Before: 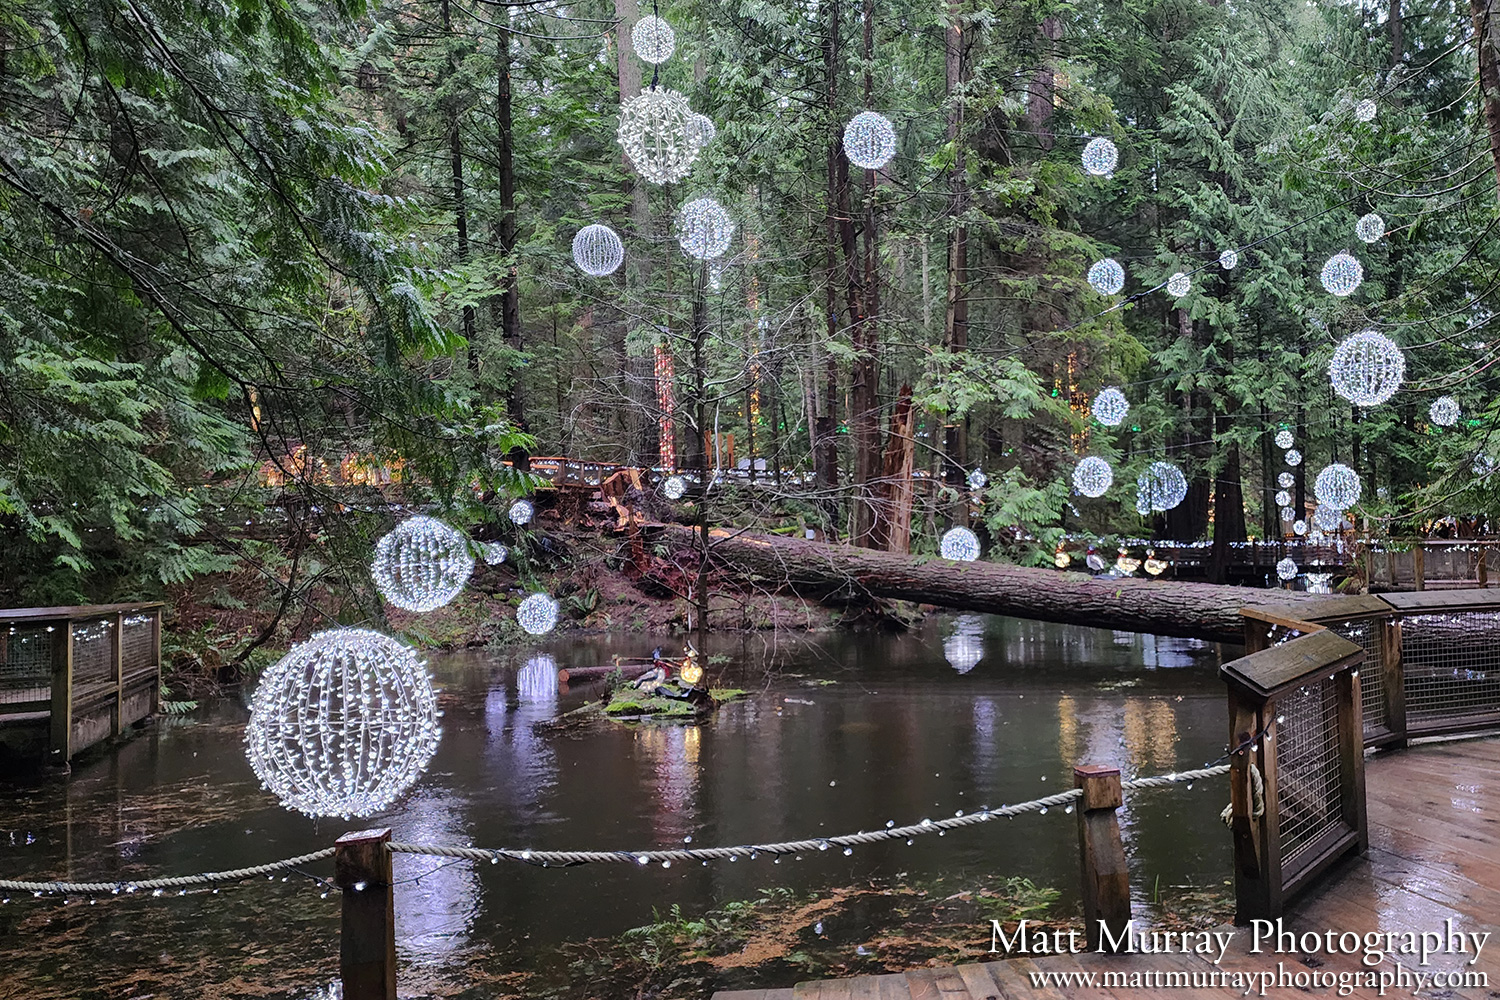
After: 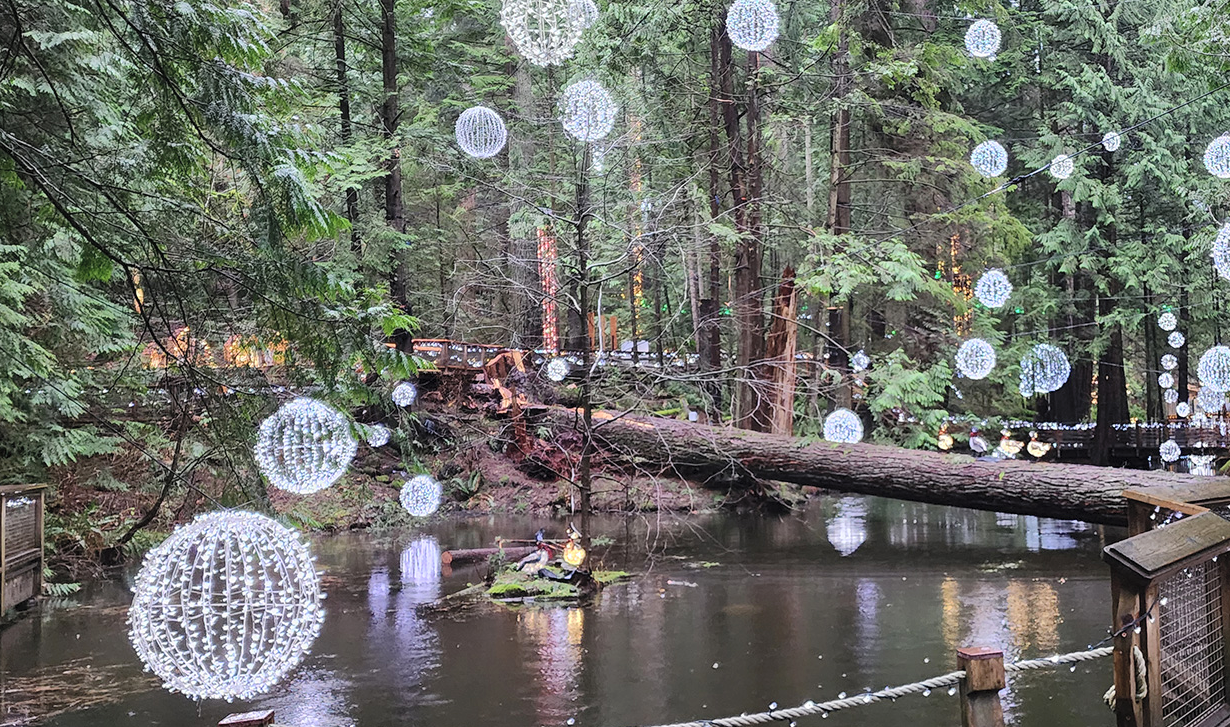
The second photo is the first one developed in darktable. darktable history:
contrast brightness saturation: contrast 0.14, brightness 0.21
crop: left 7.856%, top 11.836%, right 10.12%, bottom 15.387%
